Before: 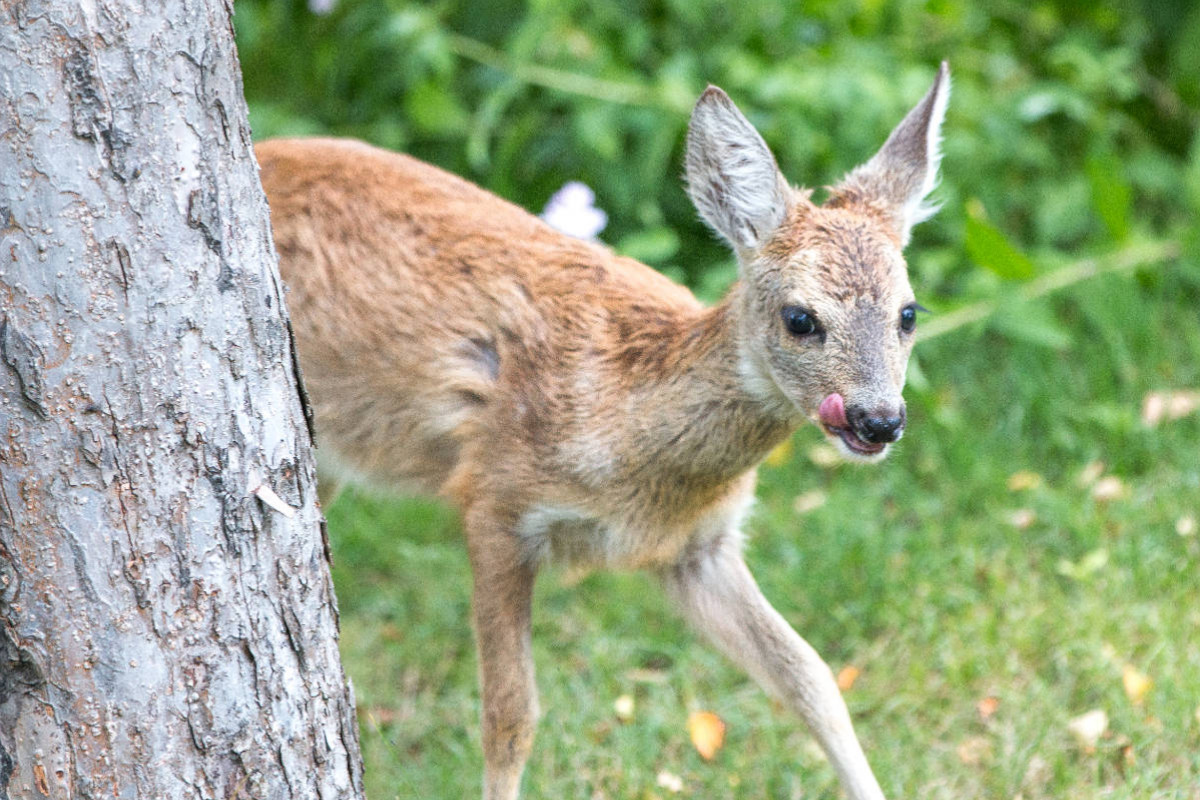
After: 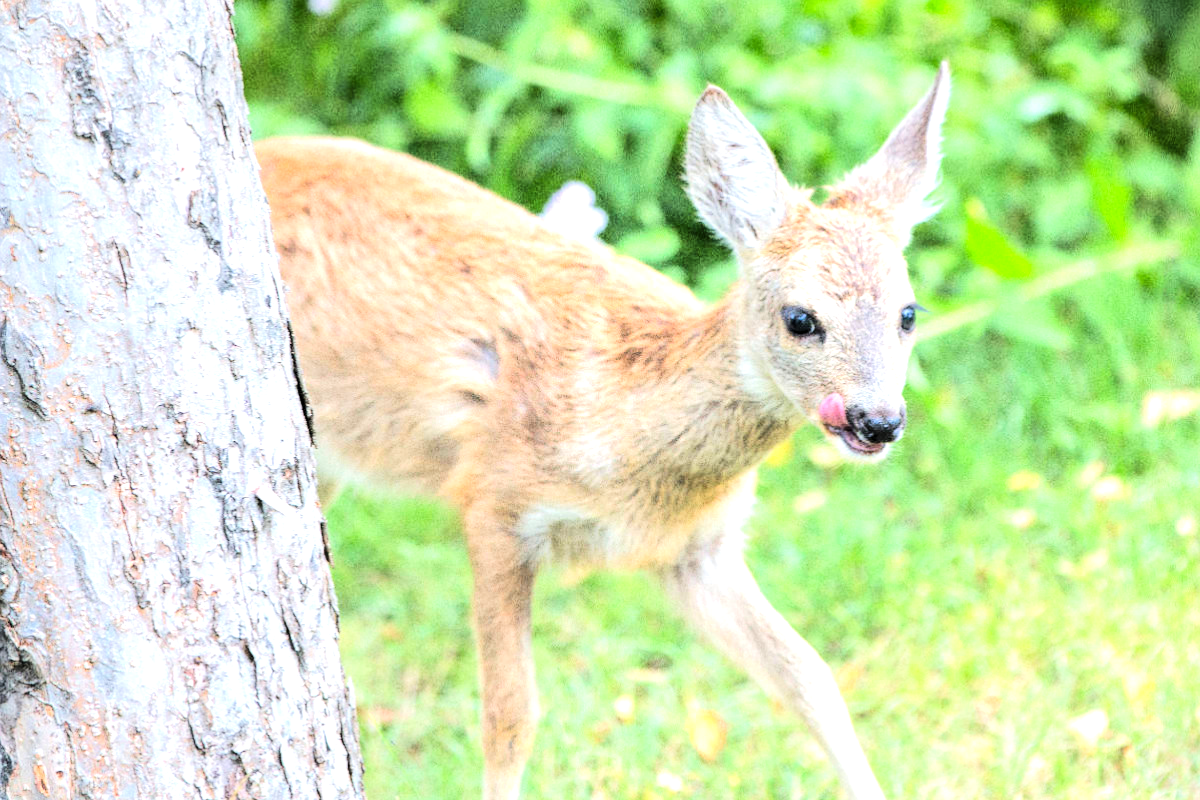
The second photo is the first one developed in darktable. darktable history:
levels: levels [0.055, 0.477, 0.9]
tone equalizer: -7 EV 0.162 EV, -6 EV 0.587 EV, -5 EV 1.13 EV, -4 EV 1.33 EV, -3 EV 1.12 EV, -2 EV 0.6 EV, -1 EV 0.163 EV, edges refinement/feathering 500, mask exposure compensation -1.57 EV, preserve details no
vignetting: fall-off start 116.14%, fall-off radius 58.74%, center (-0.149, 0.012), unbound false
